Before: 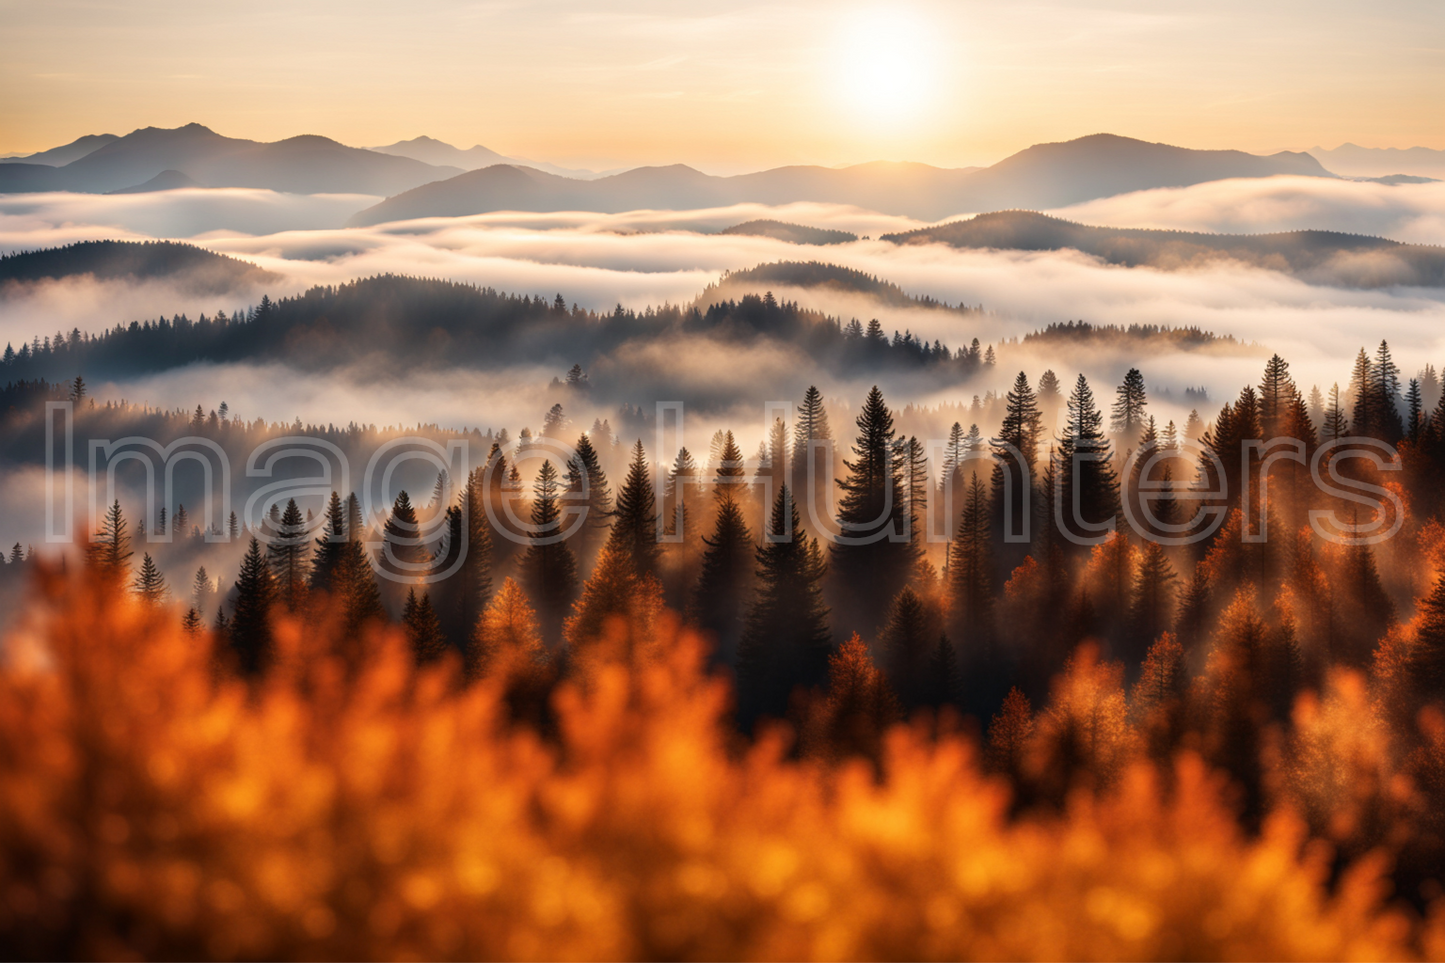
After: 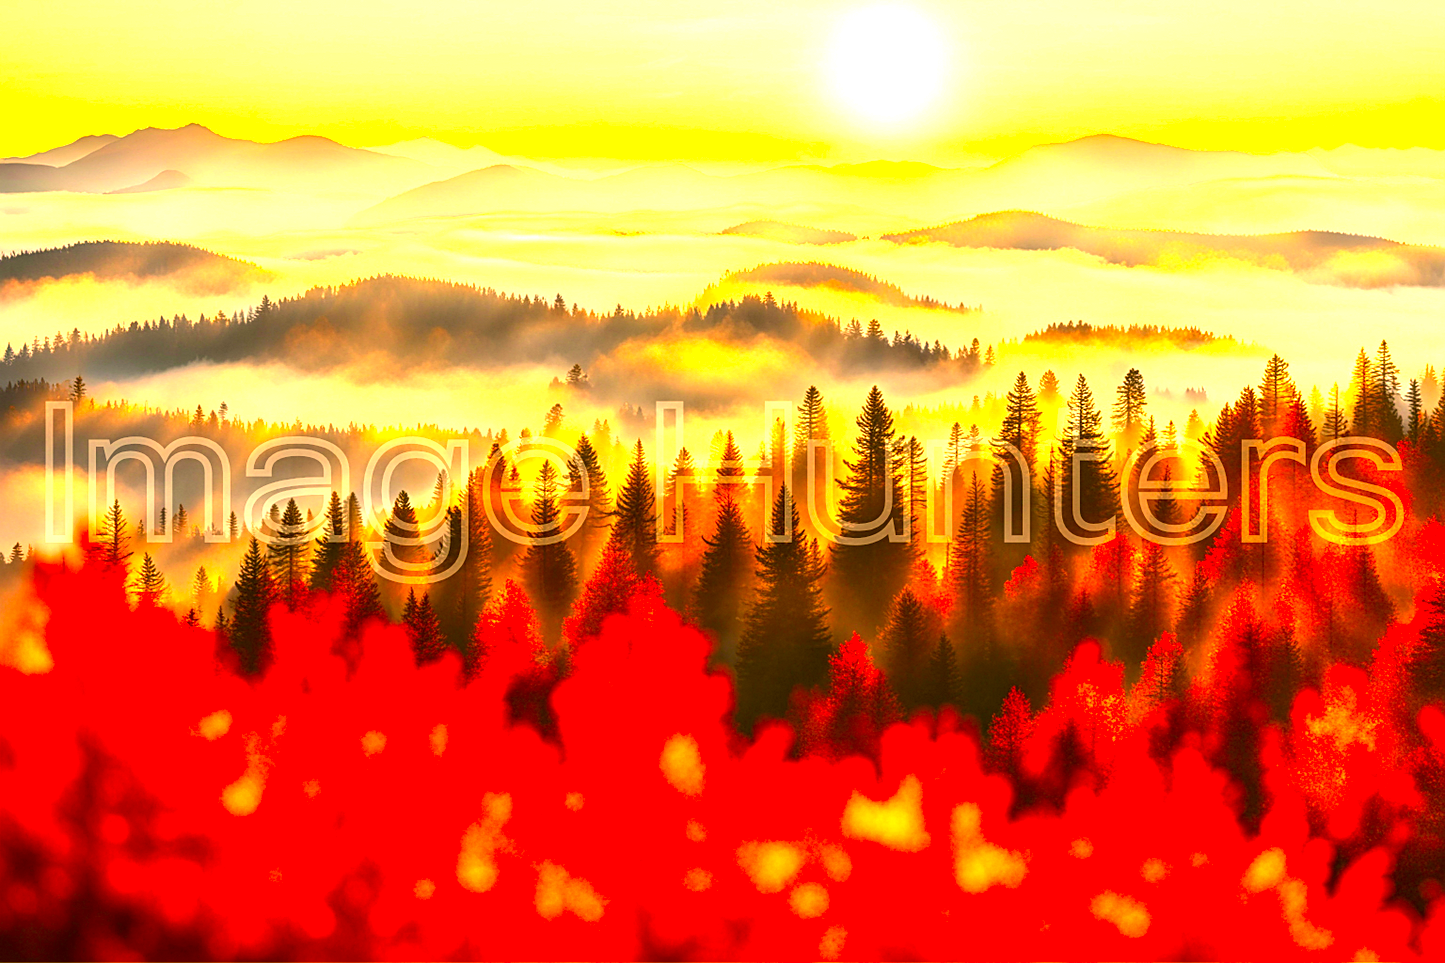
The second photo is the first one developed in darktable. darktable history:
color correction: highlights a* 10.44, highlights b* 30.04, shadows a* 2.73, shadows b* 17.51, saturation 1.72
local contrast: on, module defaults
exposure: black level correction 0, exposure 1.9 EV, compensate highlight preservation false
sharpen: on, module defaults
